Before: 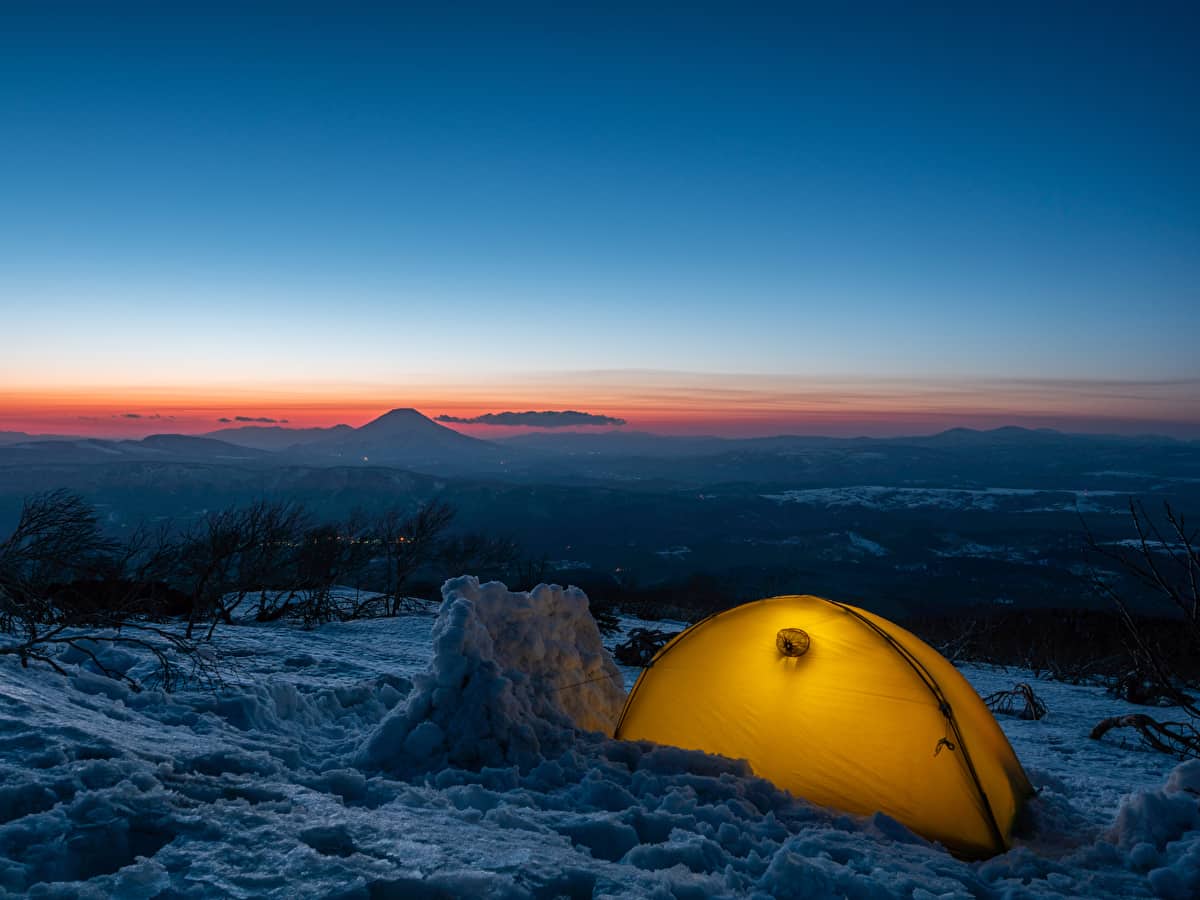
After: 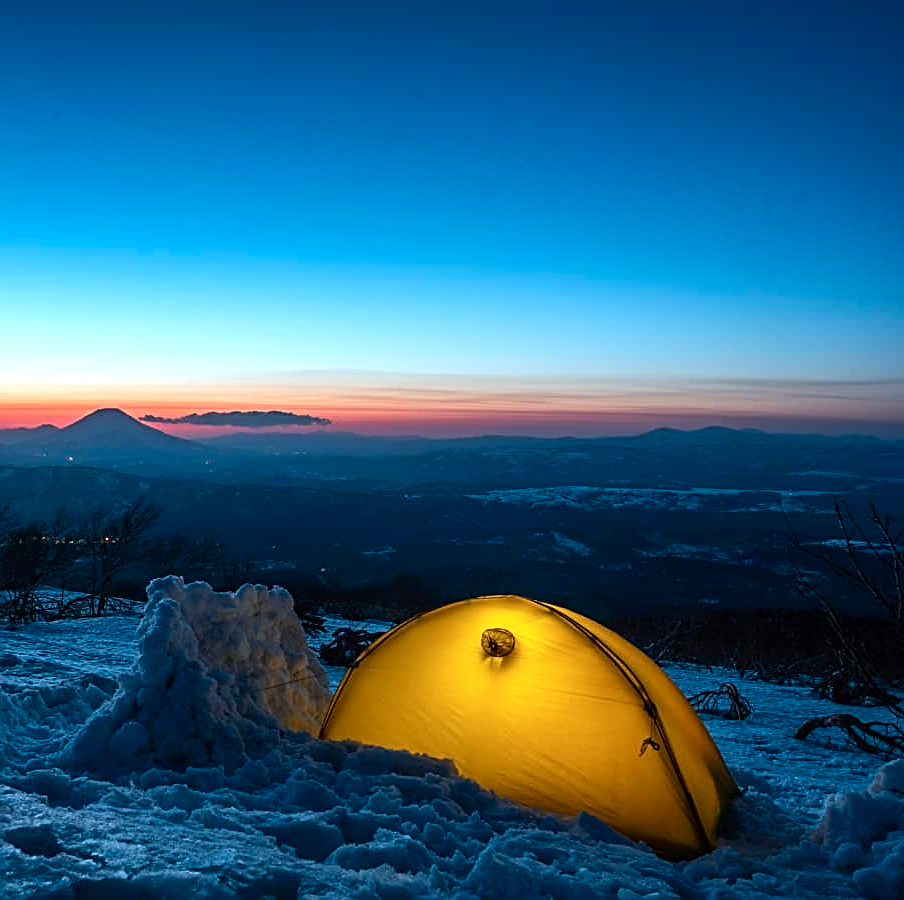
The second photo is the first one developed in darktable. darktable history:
color correction: highlights a* -10.28, highlights b* -10.12
crop and rotate: left 24.595%
contrast brightness saturation: contrast 0.153, brightness -0.009, saturation 0.098
exposure: exposure 0.456 EV, compensate exposure bias true, compensate highlight preservation false
sharpen: on, module defaults
